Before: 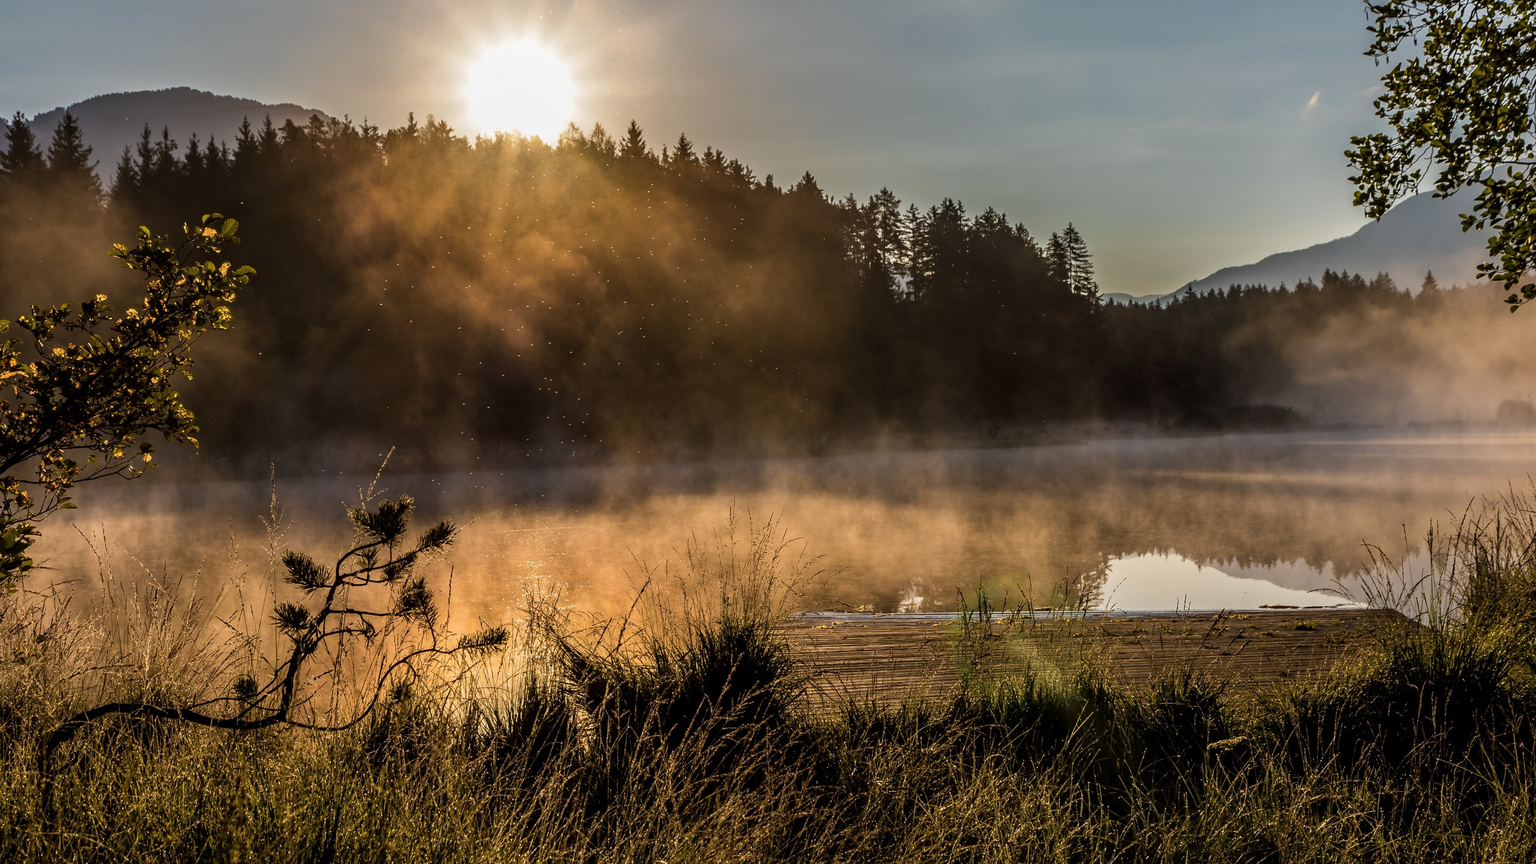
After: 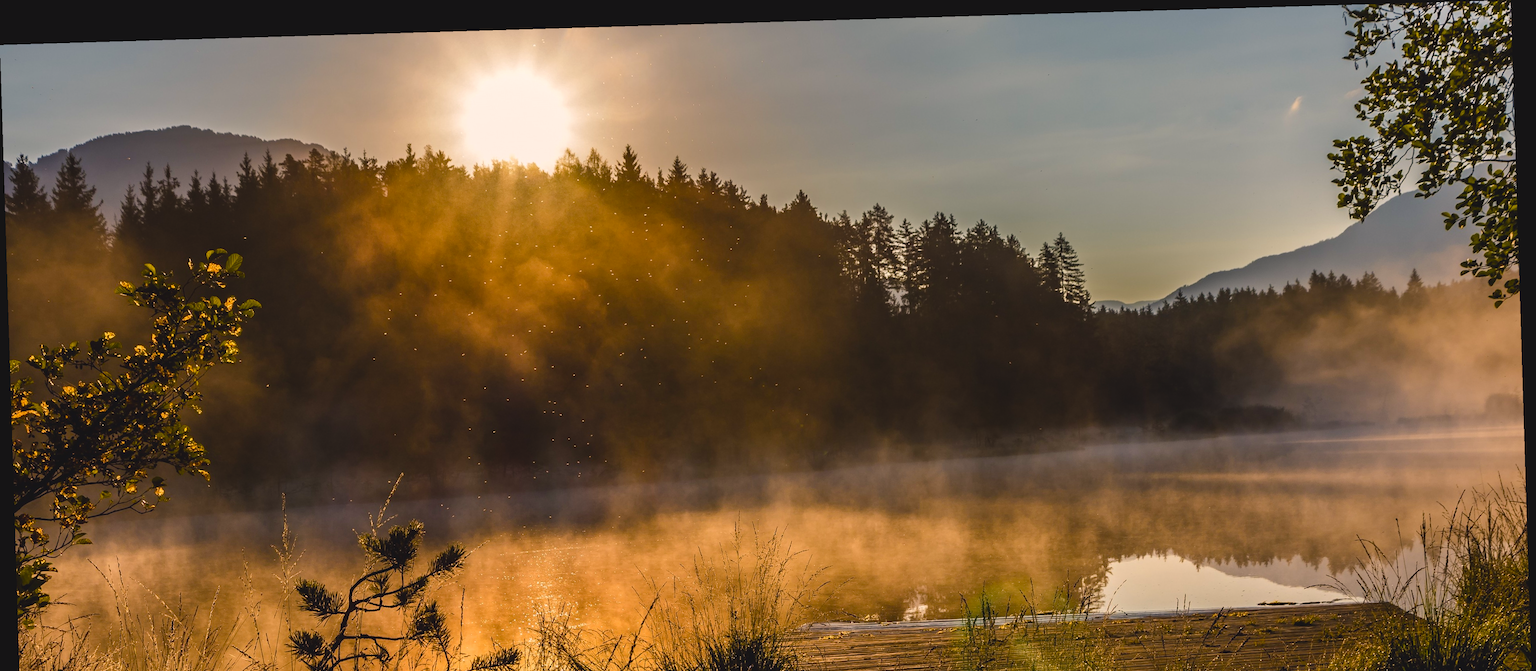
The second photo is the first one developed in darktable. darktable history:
color balance rgb: shadows lift › chroma 2%, shadows lift › hue 247.2°, power › chroma 0.3%, power › hue 25.2°, highlights gain › chroma 3%, highlights gain › hue 60°, global offset › luminance 0.75%, perceptual saturation grading › global saturation 20%, perceptual saturation grading › highlights -20%, perceptual saturation grading › shadows 30%, global vibrance 20%
rotate and perspective: rotation -1.77°, lens shift (horizontal) 0.004, automatic cropping off
crop: bottom 24.967%
